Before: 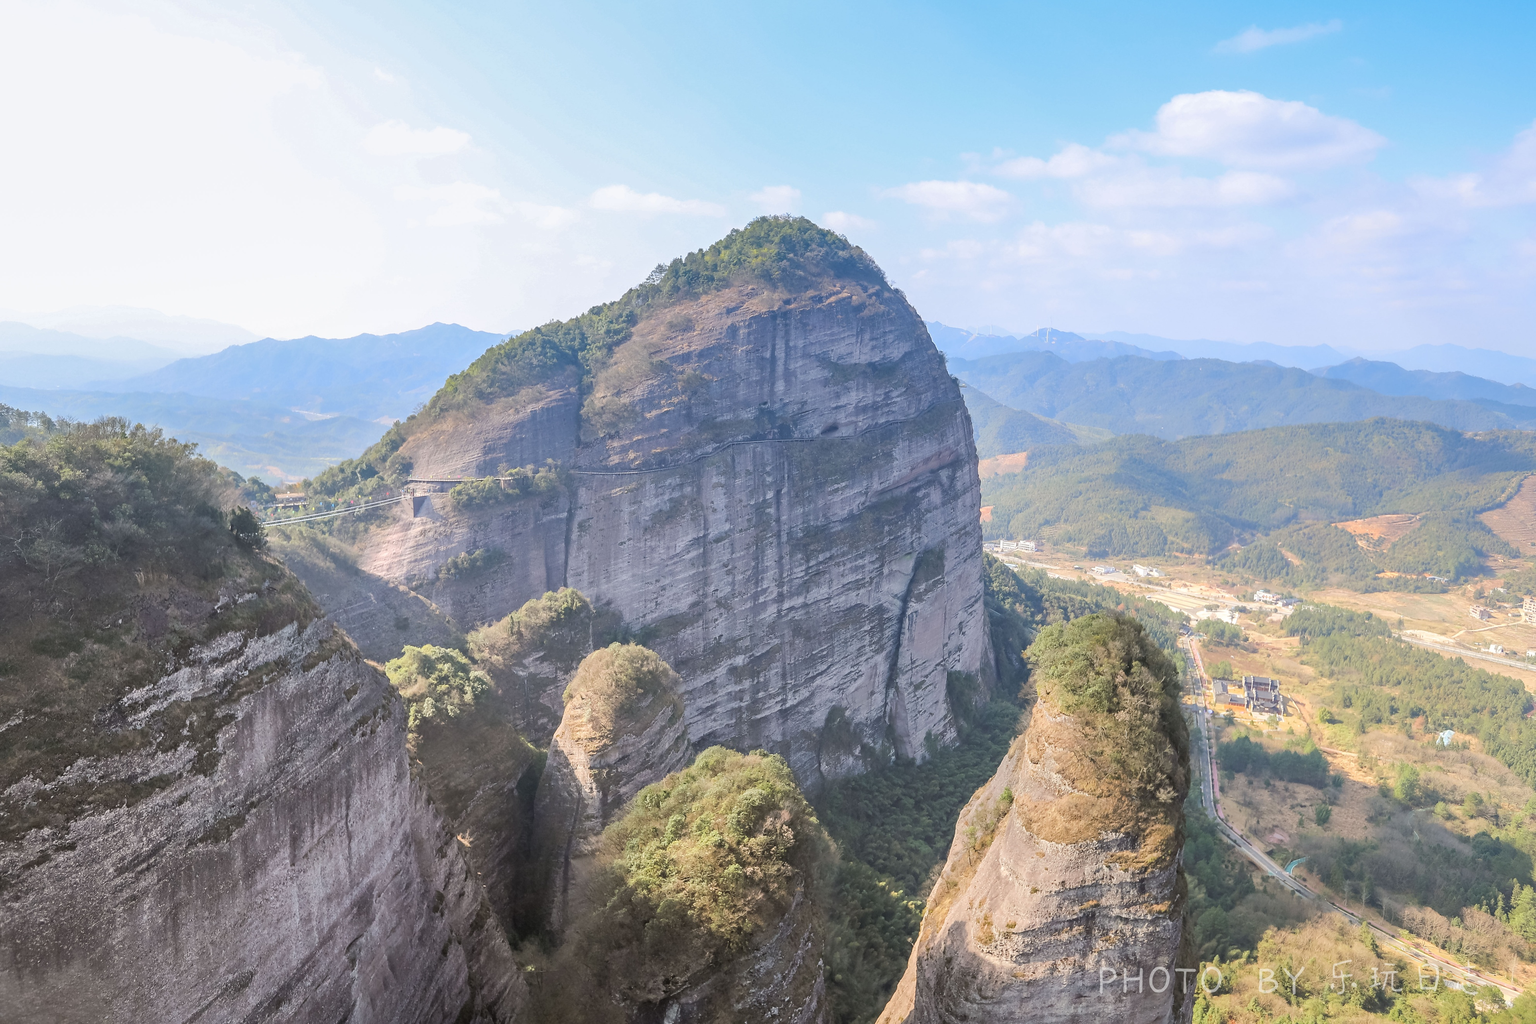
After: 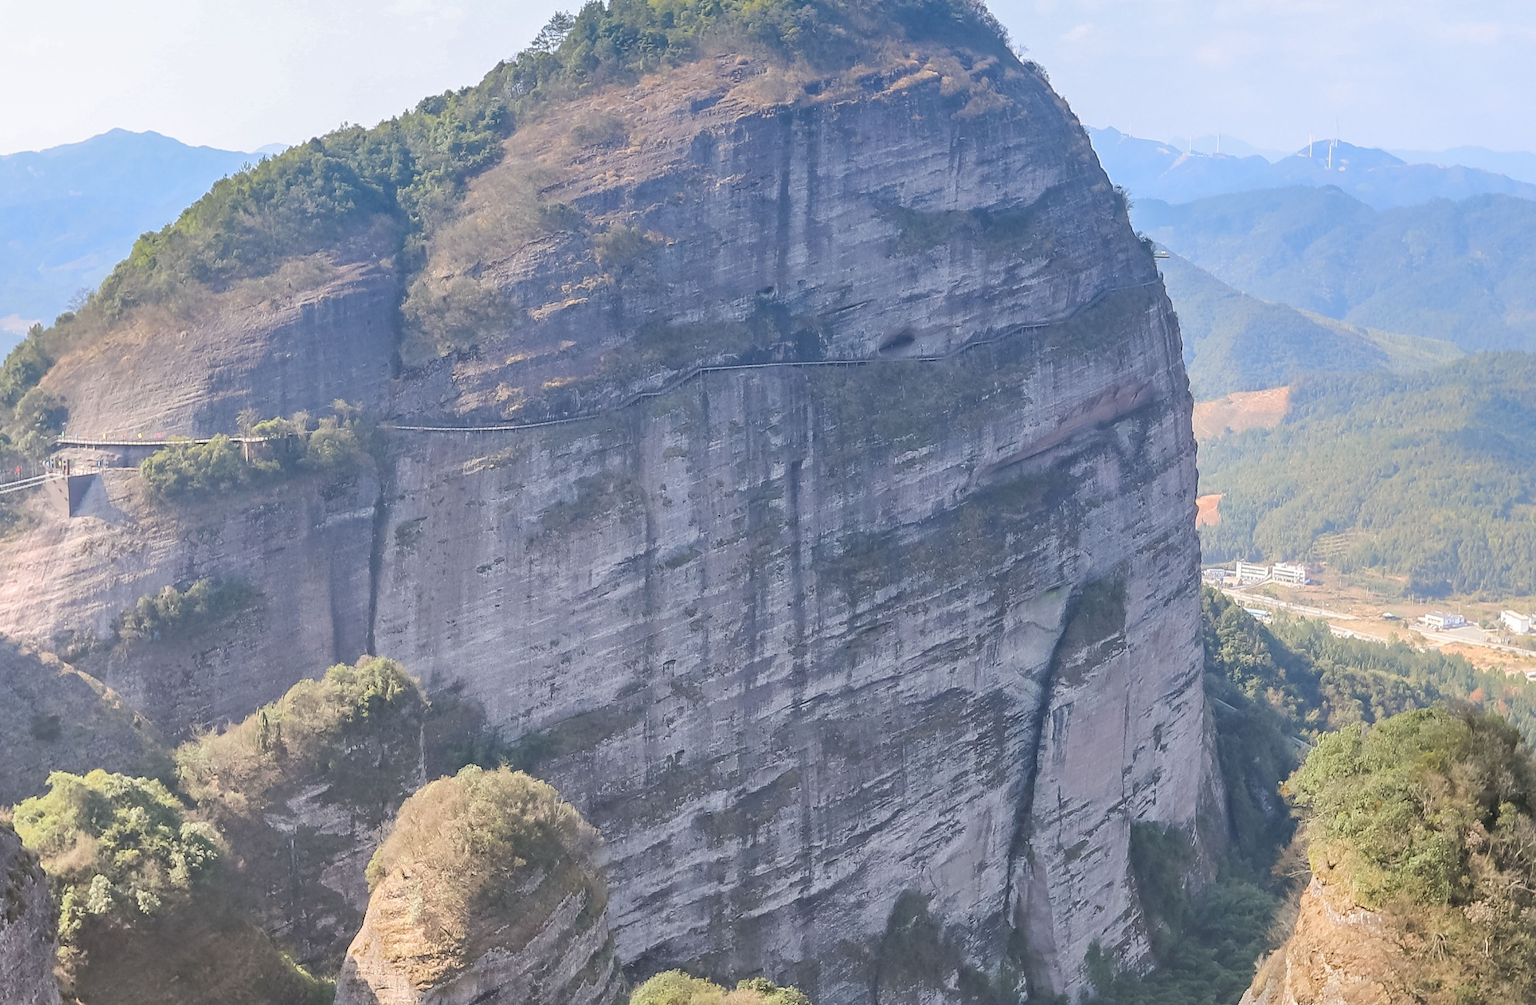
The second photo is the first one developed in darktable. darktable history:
crop: left 24.669%, top 25.191%, right 25.064%, bottom 25.403%
